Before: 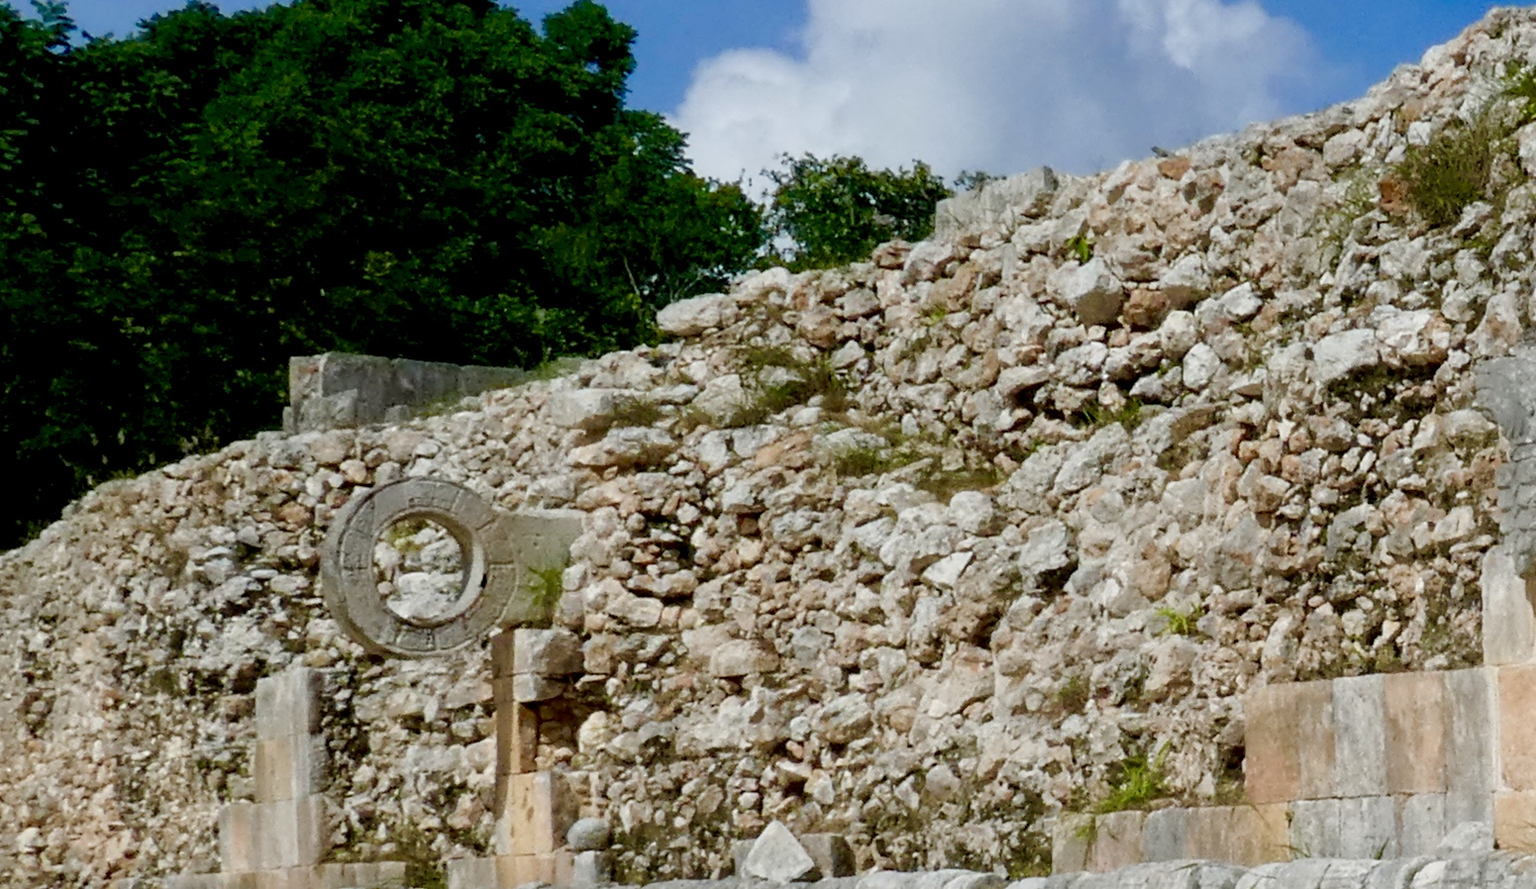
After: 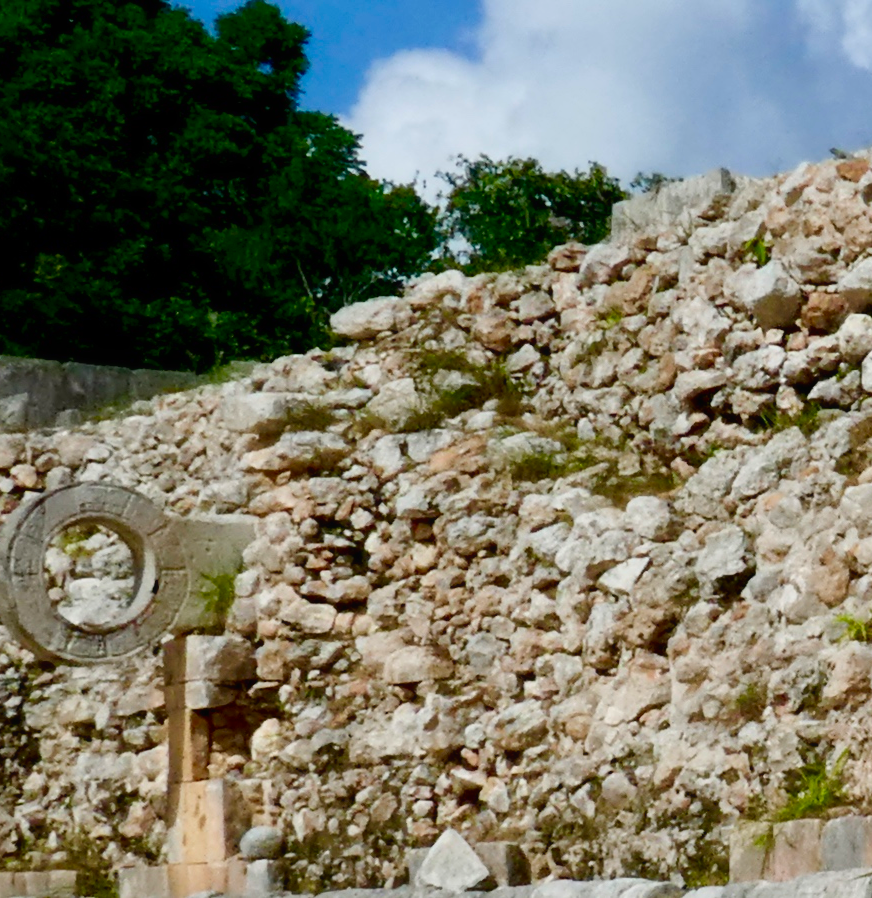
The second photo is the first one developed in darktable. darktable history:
contrast brightness saturation: contrast 0.15, brightness -0.01, saturation 0.1
contrast equalizer: octaves 7, y [[0.502, 0.505, 0.512, 0.529, 0.564, 0.588], [0.5 ×6], [0.502, 0.505, 0.512, 0.529, 0.564, 0.588], [0, 0.001, 0.001, 0.004, 0.008, 0.011], [0, 0.001, 0.001, 0.004, 0.008, 0.011]], mix -1
crop: left 21.496%, right 22.254%
